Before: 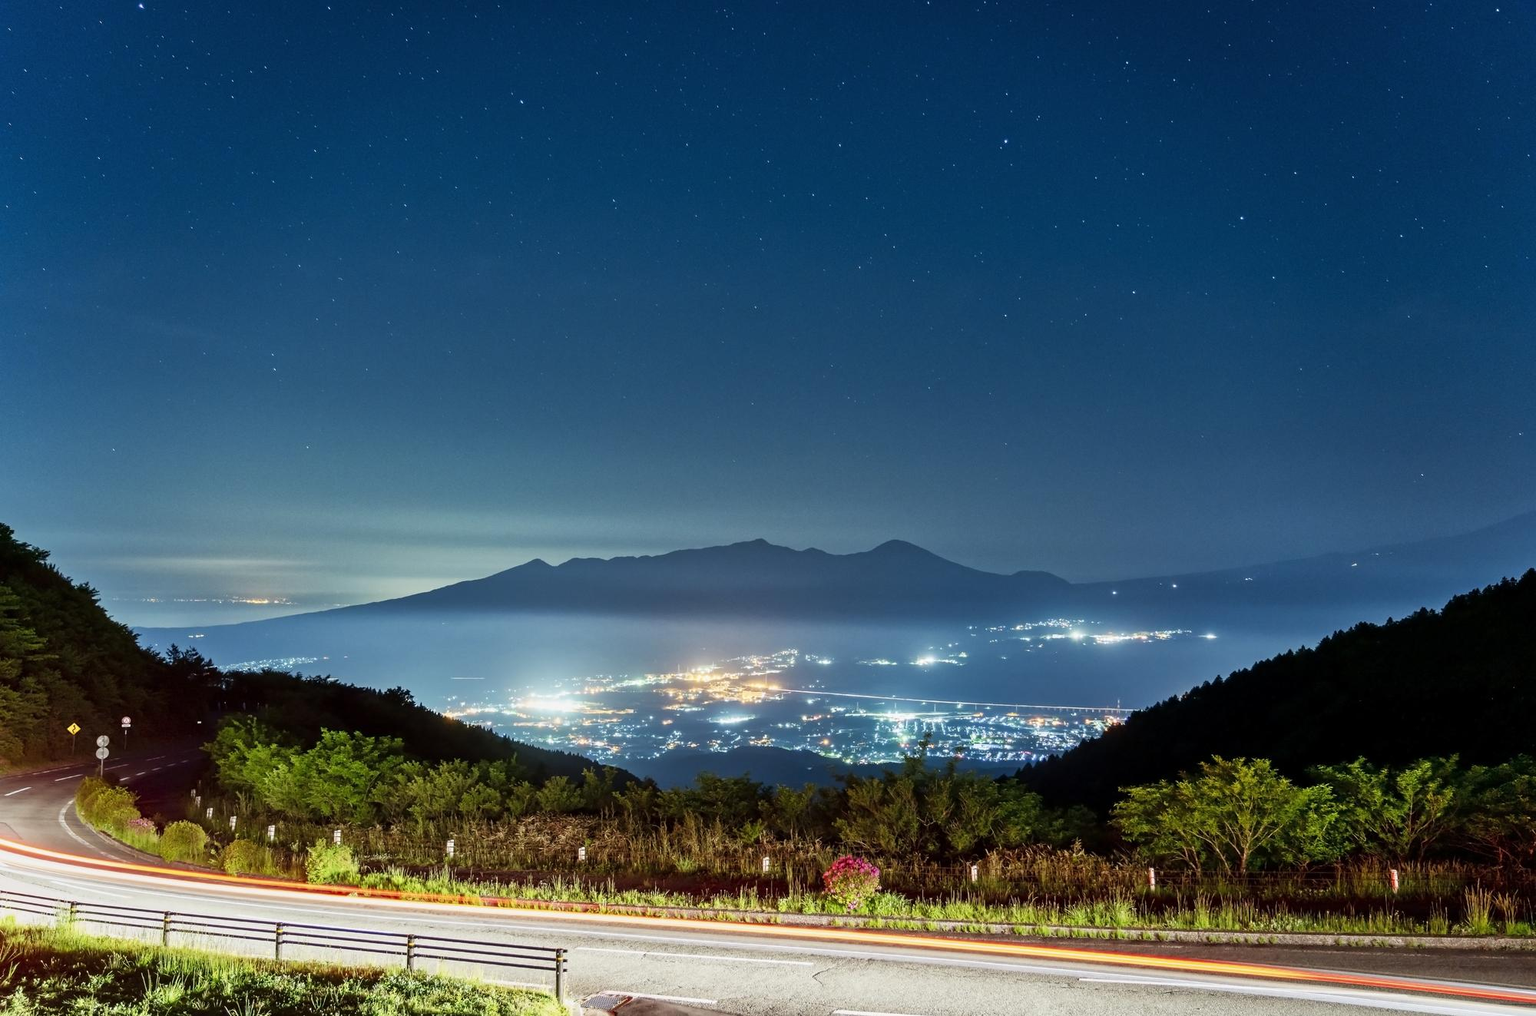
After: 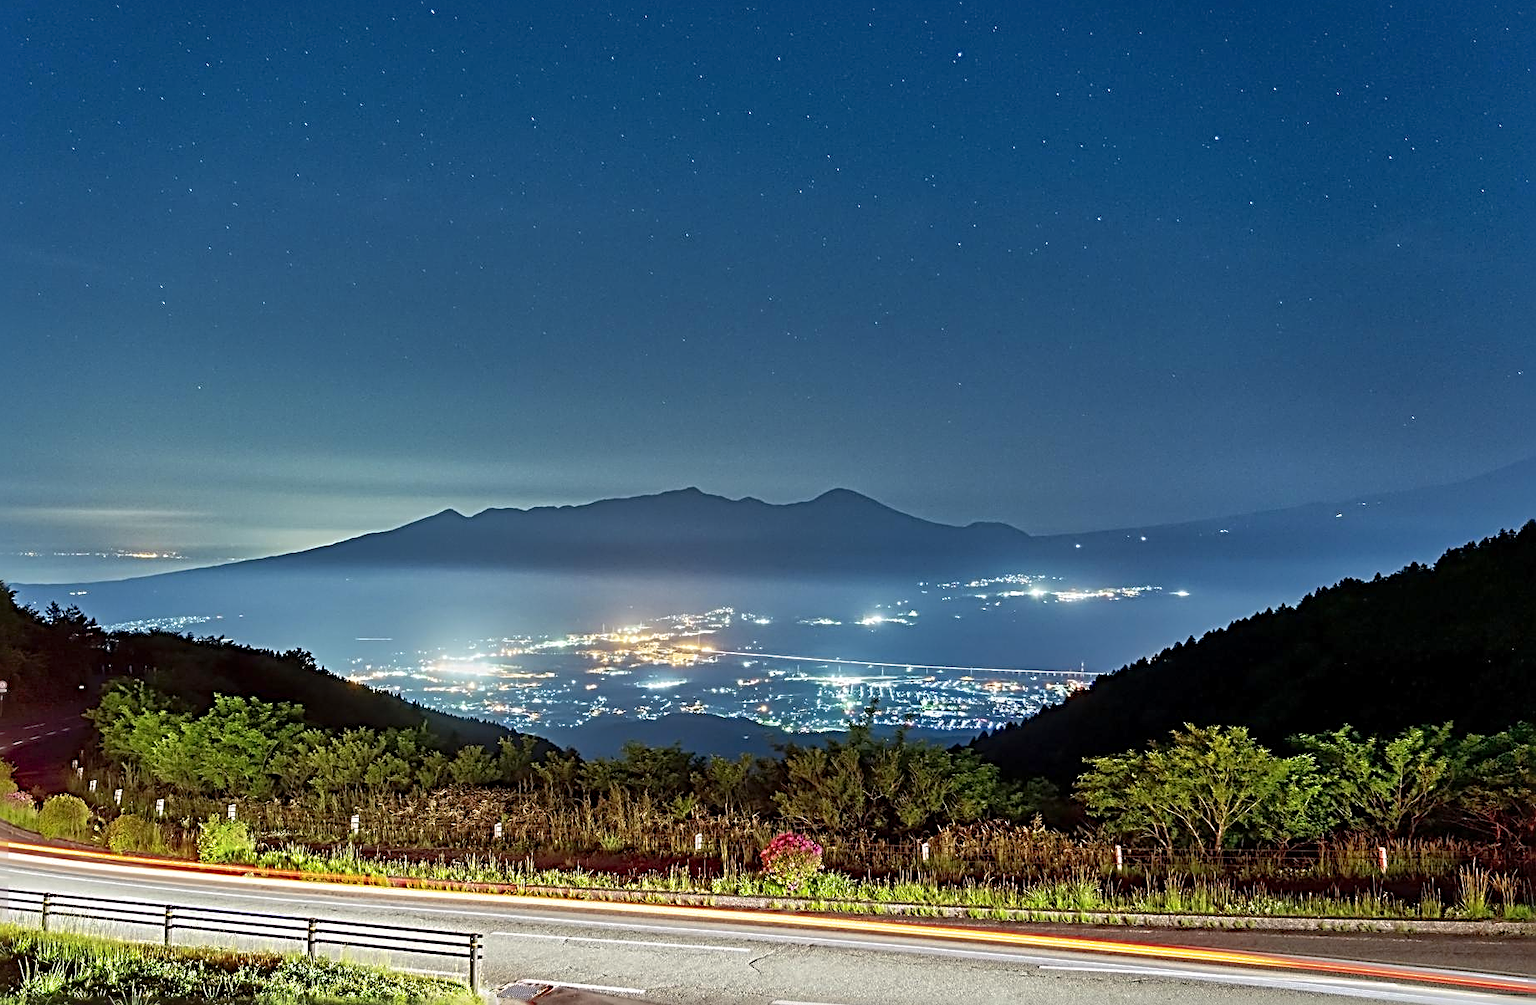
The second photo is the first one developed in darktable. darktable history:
sharpen: radius 3.729, amount 0.921
shadows and highlights: on, module defaults
crop and rotate: left 8.133%, top 9.007%
